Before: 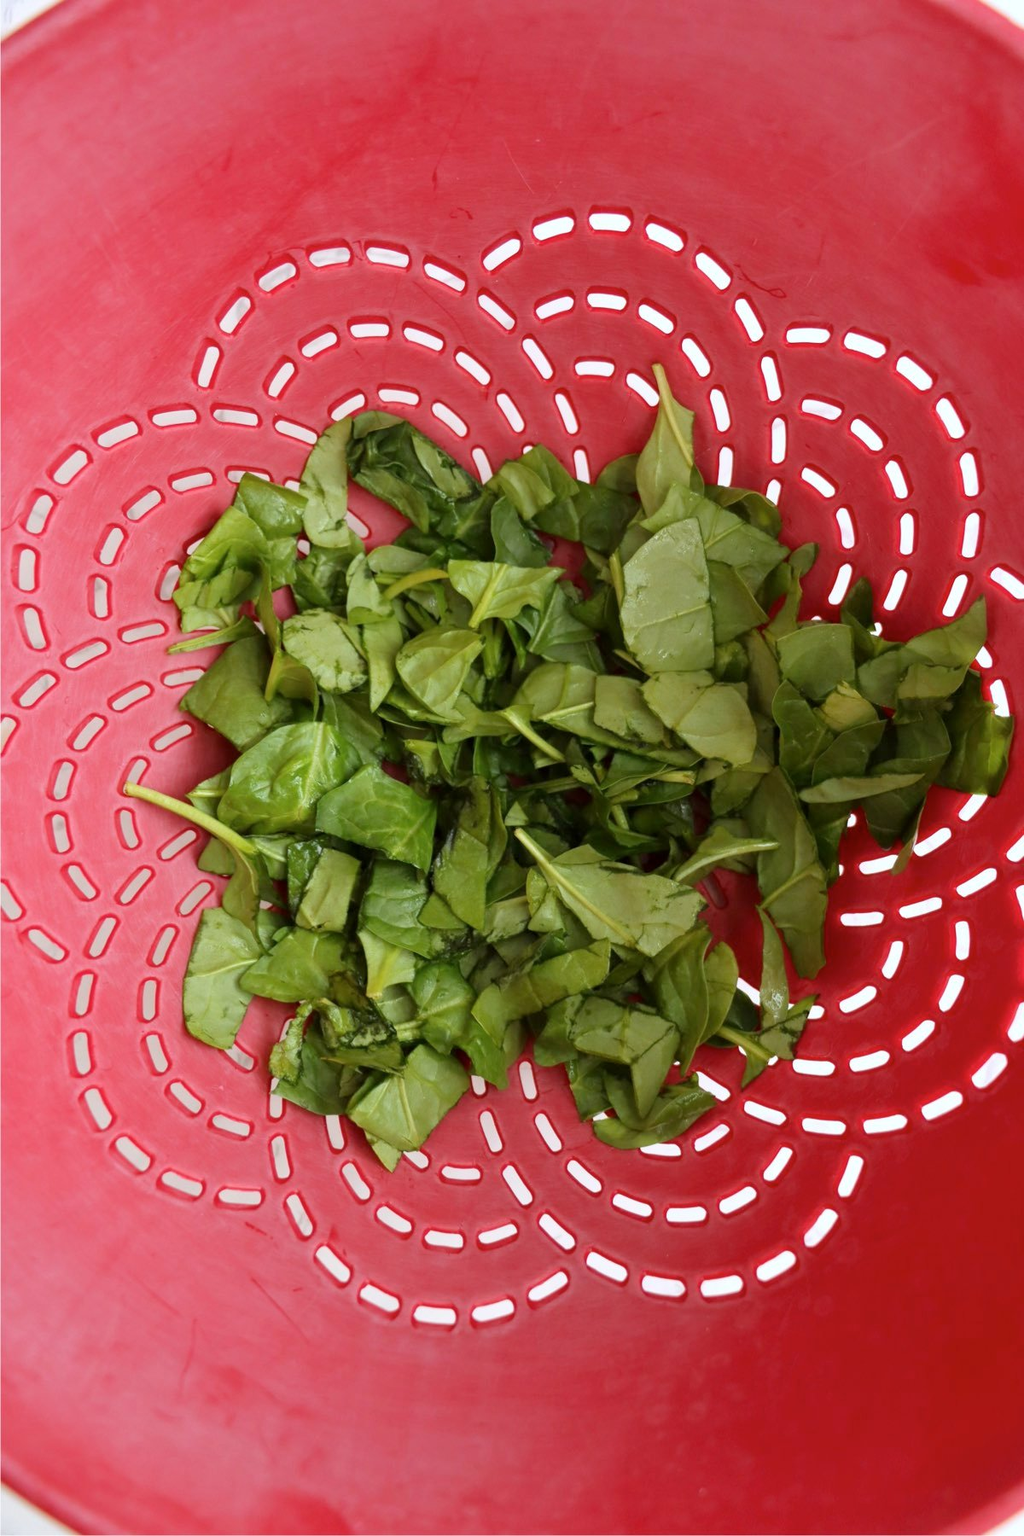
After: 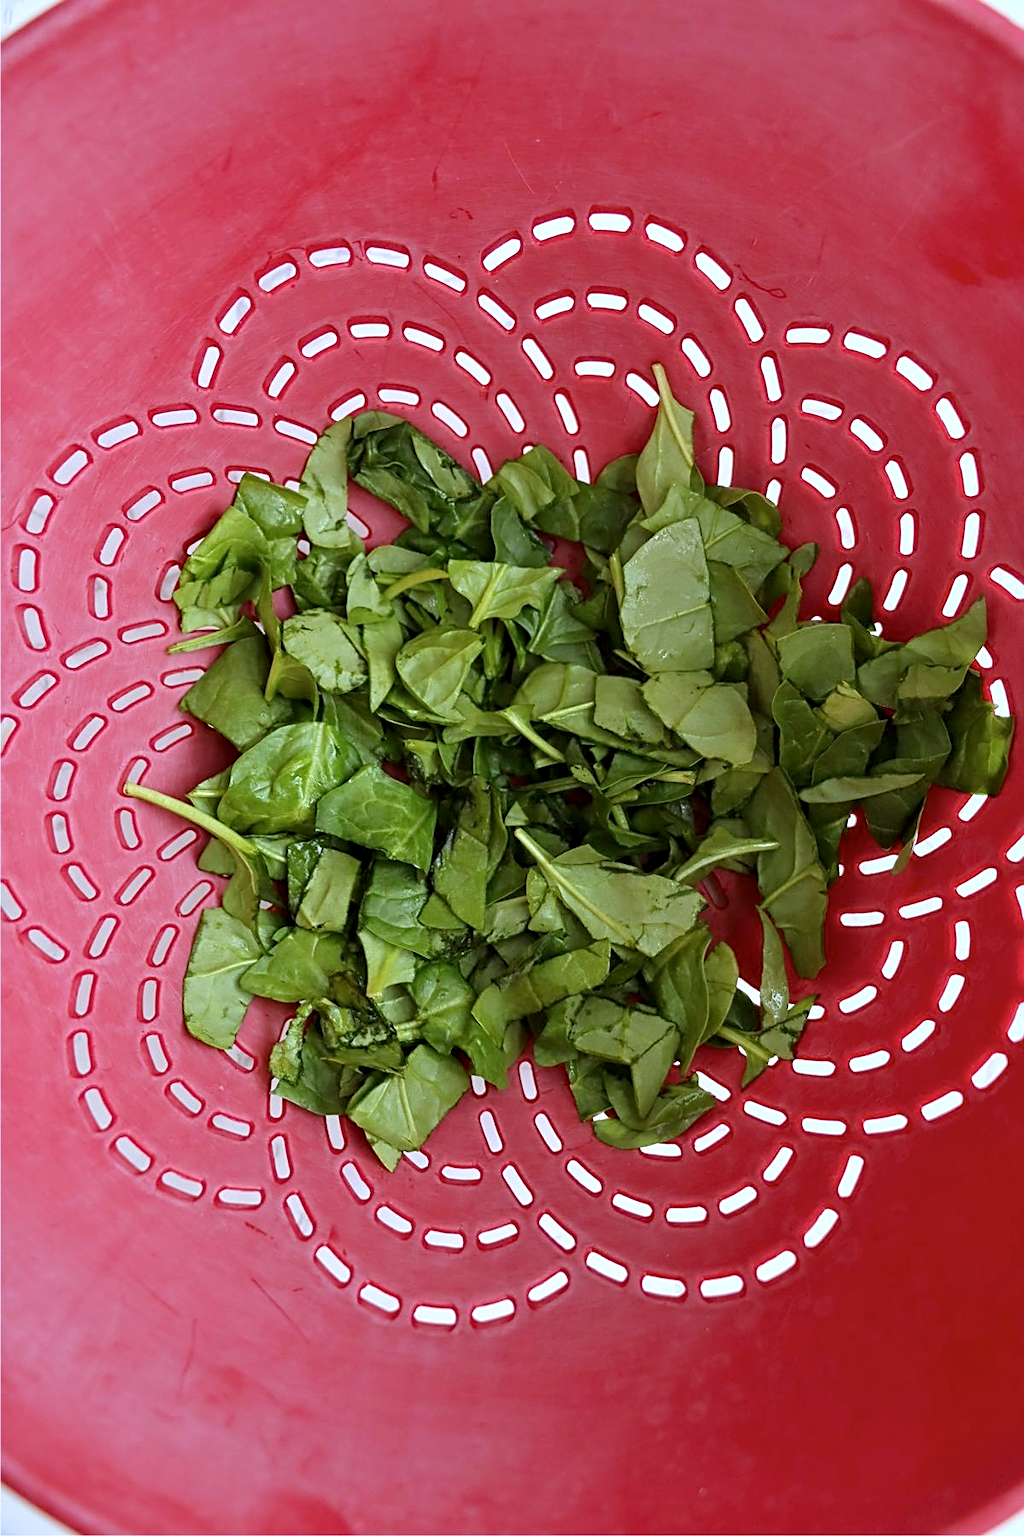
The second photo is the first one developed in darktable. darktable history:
sharpen: on, module defaults
white balance: red 0.931, blue 1.11
contrast equalizer: octaves 7, y [[0.509, 0.514, 0.523, 0.542, 0.578, 0.603], [0.5 ×6], [0.509, 0.514, 0.523, 0.542, 0.578, 0.603], [0.001, 0.002, 0.003, 0.005, 0.01, 0.013], [0.001, 0.002, 0.003, 0.005, 0.01, 0.013]]
